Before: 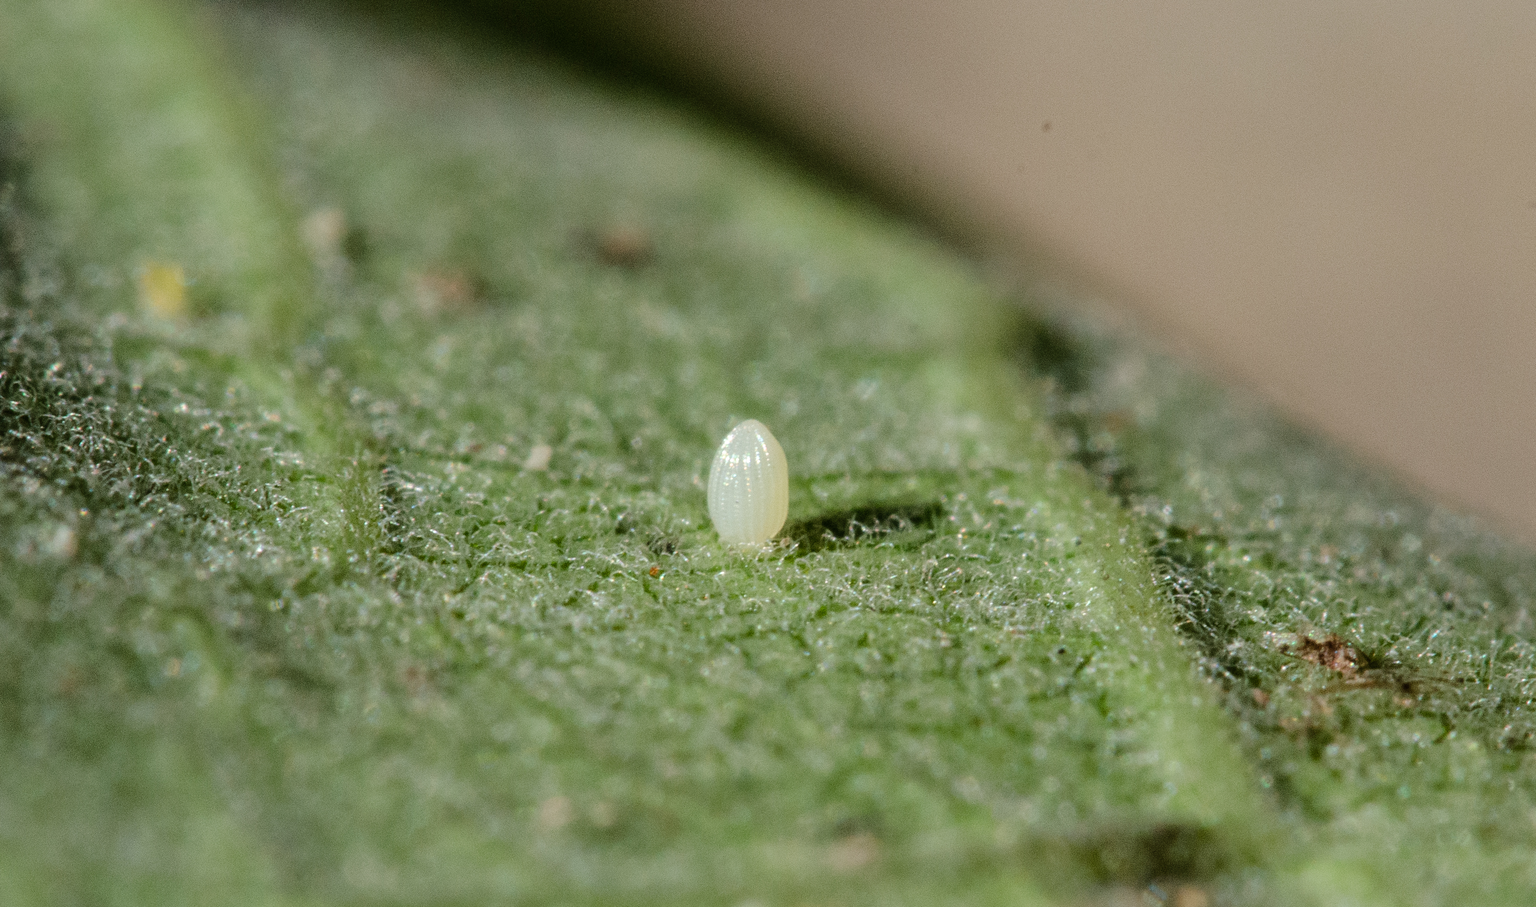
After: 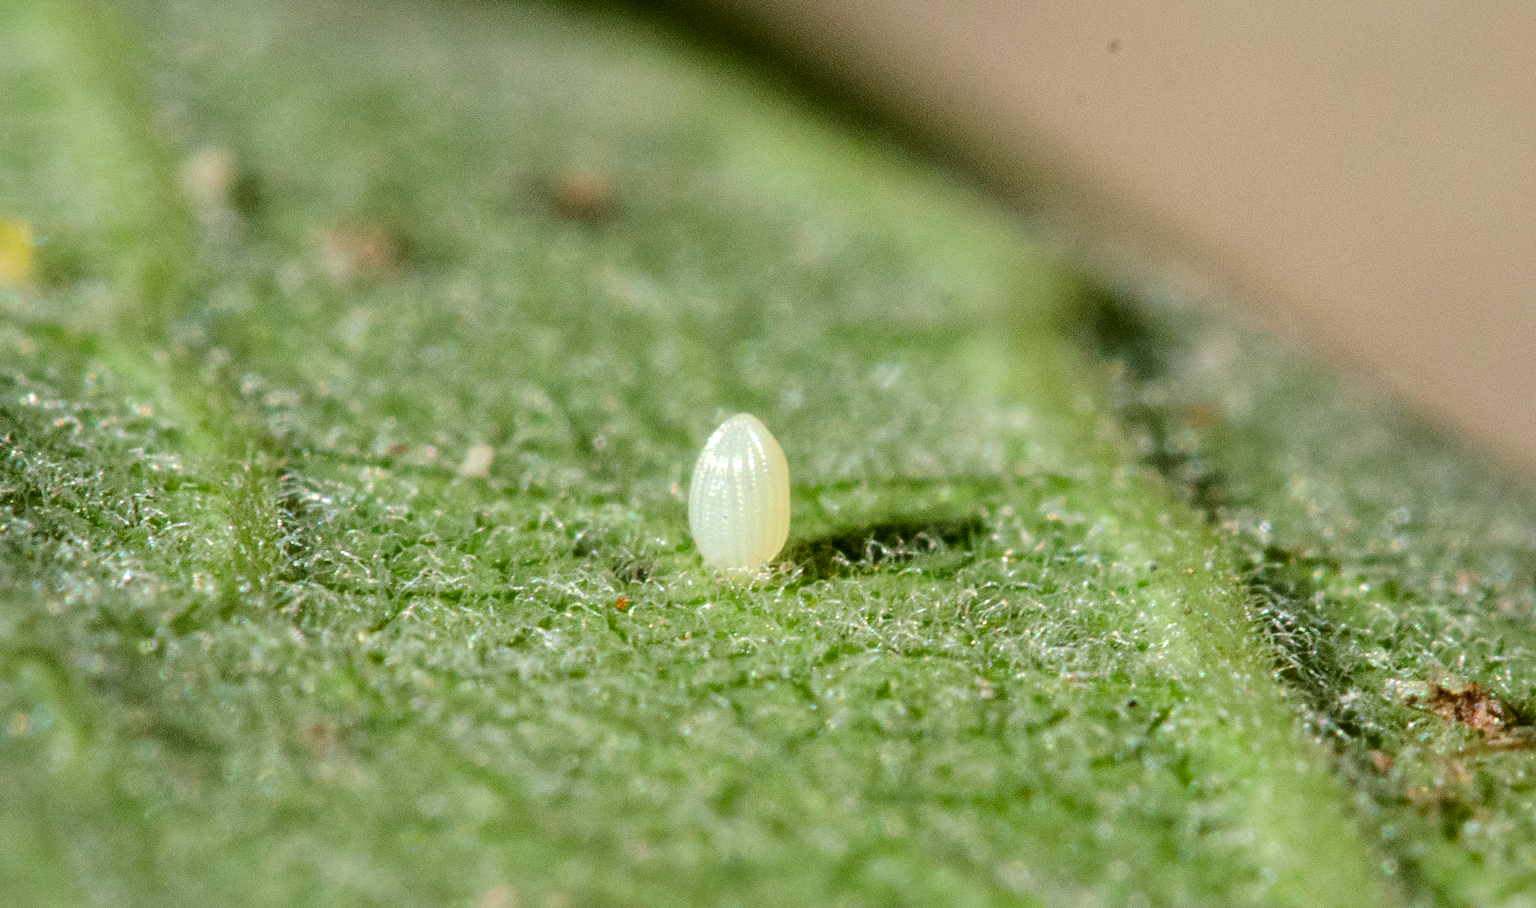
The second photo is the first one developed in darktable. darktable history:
crop and rotate: left 10.309%, top 9.938%, right 9.898%, bottom 10.095%
shadows and highlights: shadows -20.59, white point adjustment -2.11, highlights -34.78
contrast brightness saturation: contrast 0.083, saturation 0.196
exposure: black level correction 0.001, exposure 0.5 EV, compensate highlight preservation false
